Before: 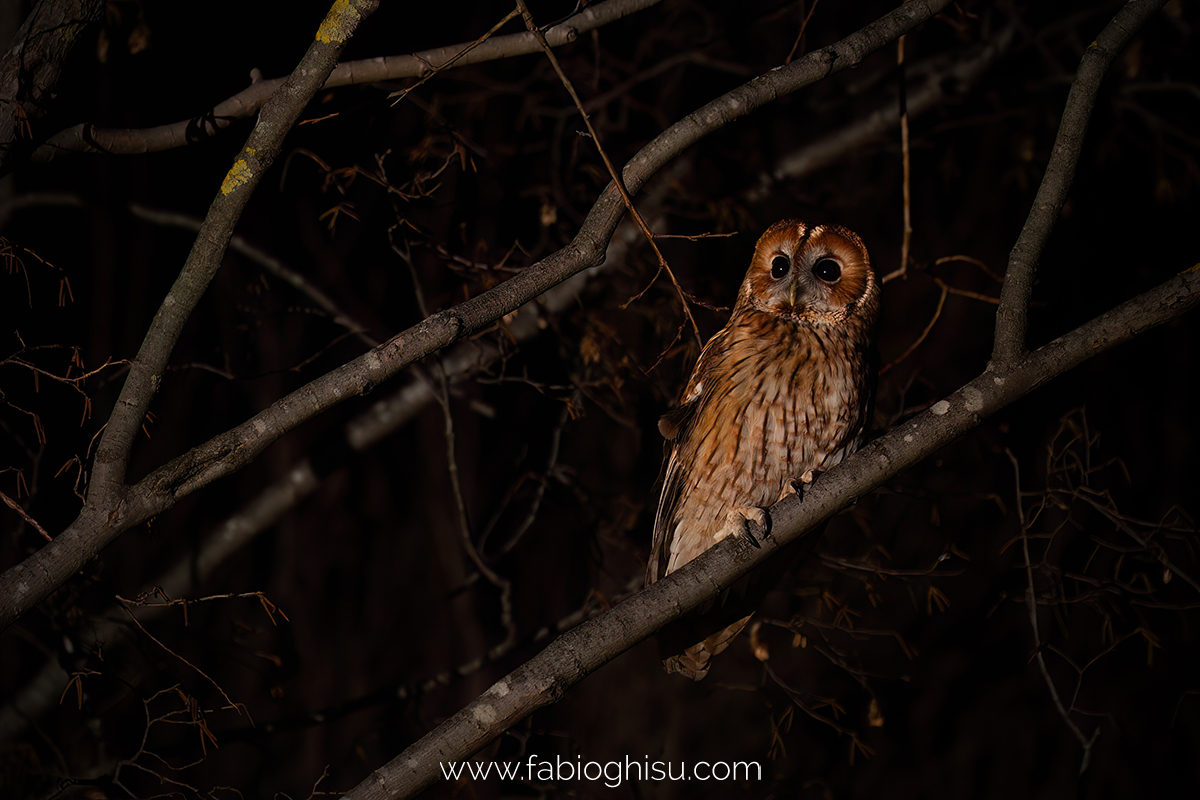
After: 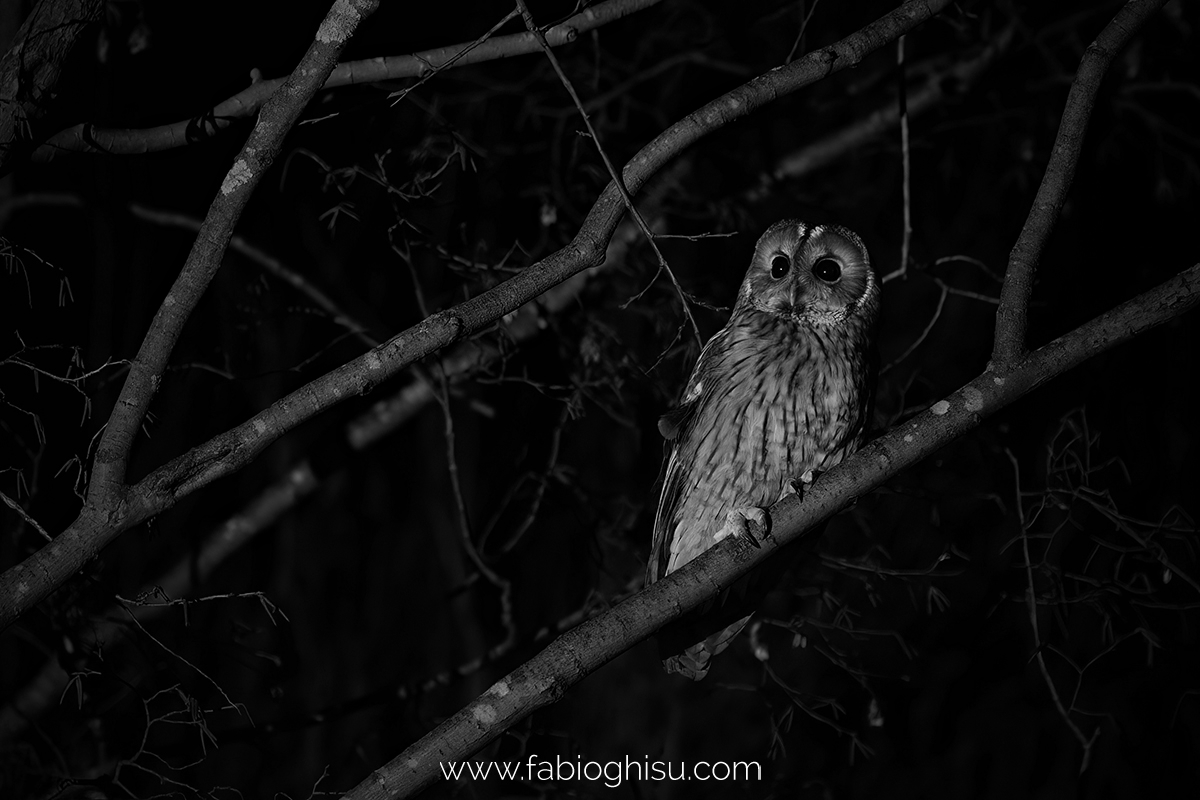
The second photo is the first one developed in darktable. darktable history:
monochrome: on, module defaults
haze removal: compatibility mode true, adaptive false
